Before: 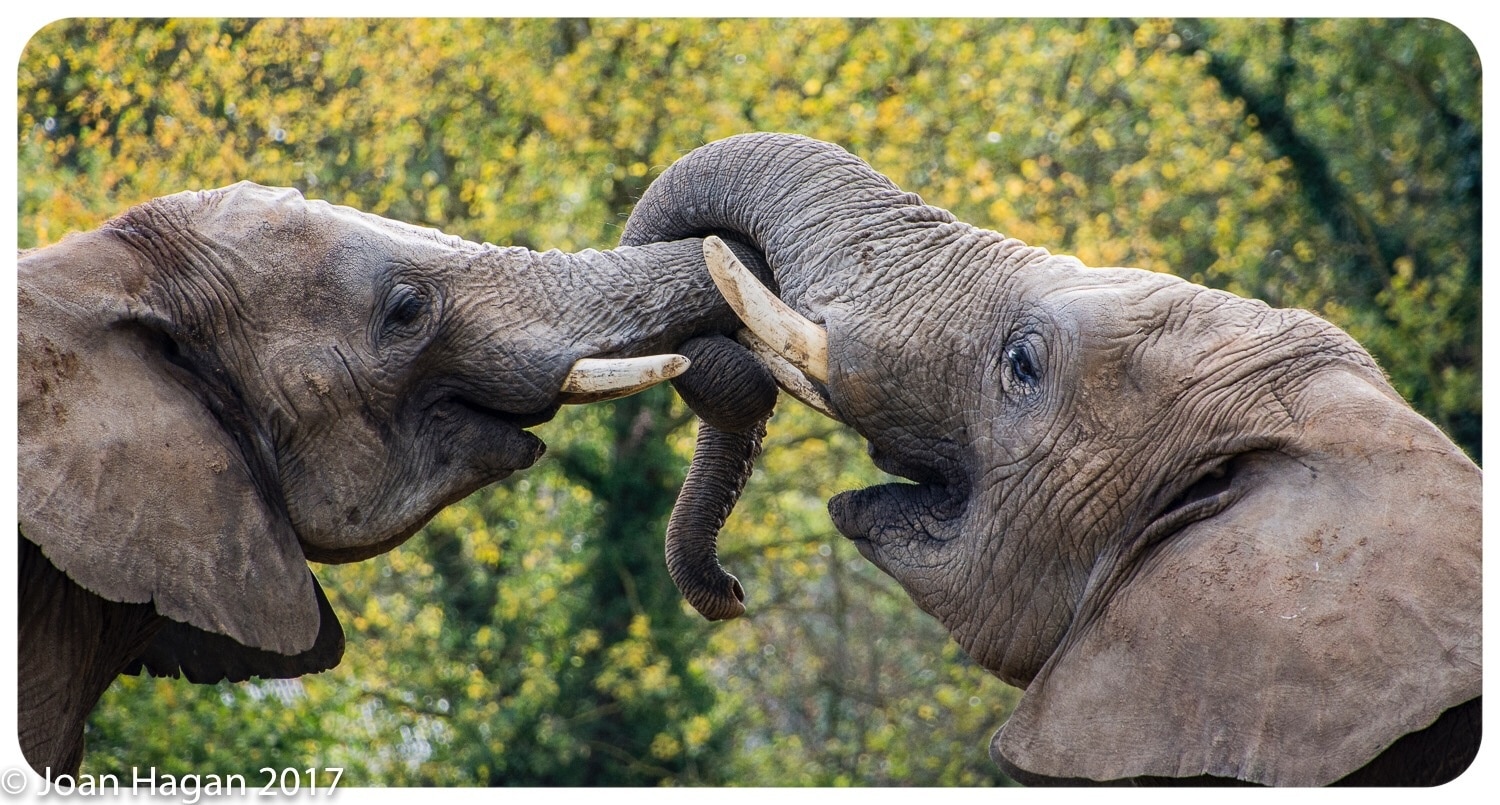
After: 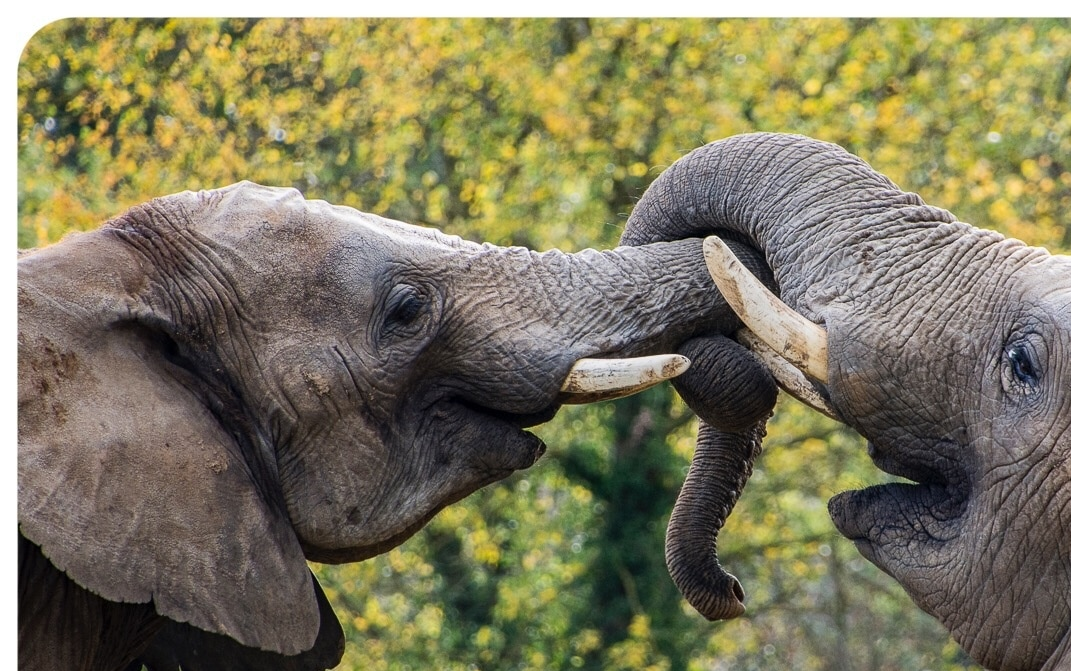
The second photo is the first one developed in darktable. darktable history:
crop: right 28.57%, bottom 16.631%
